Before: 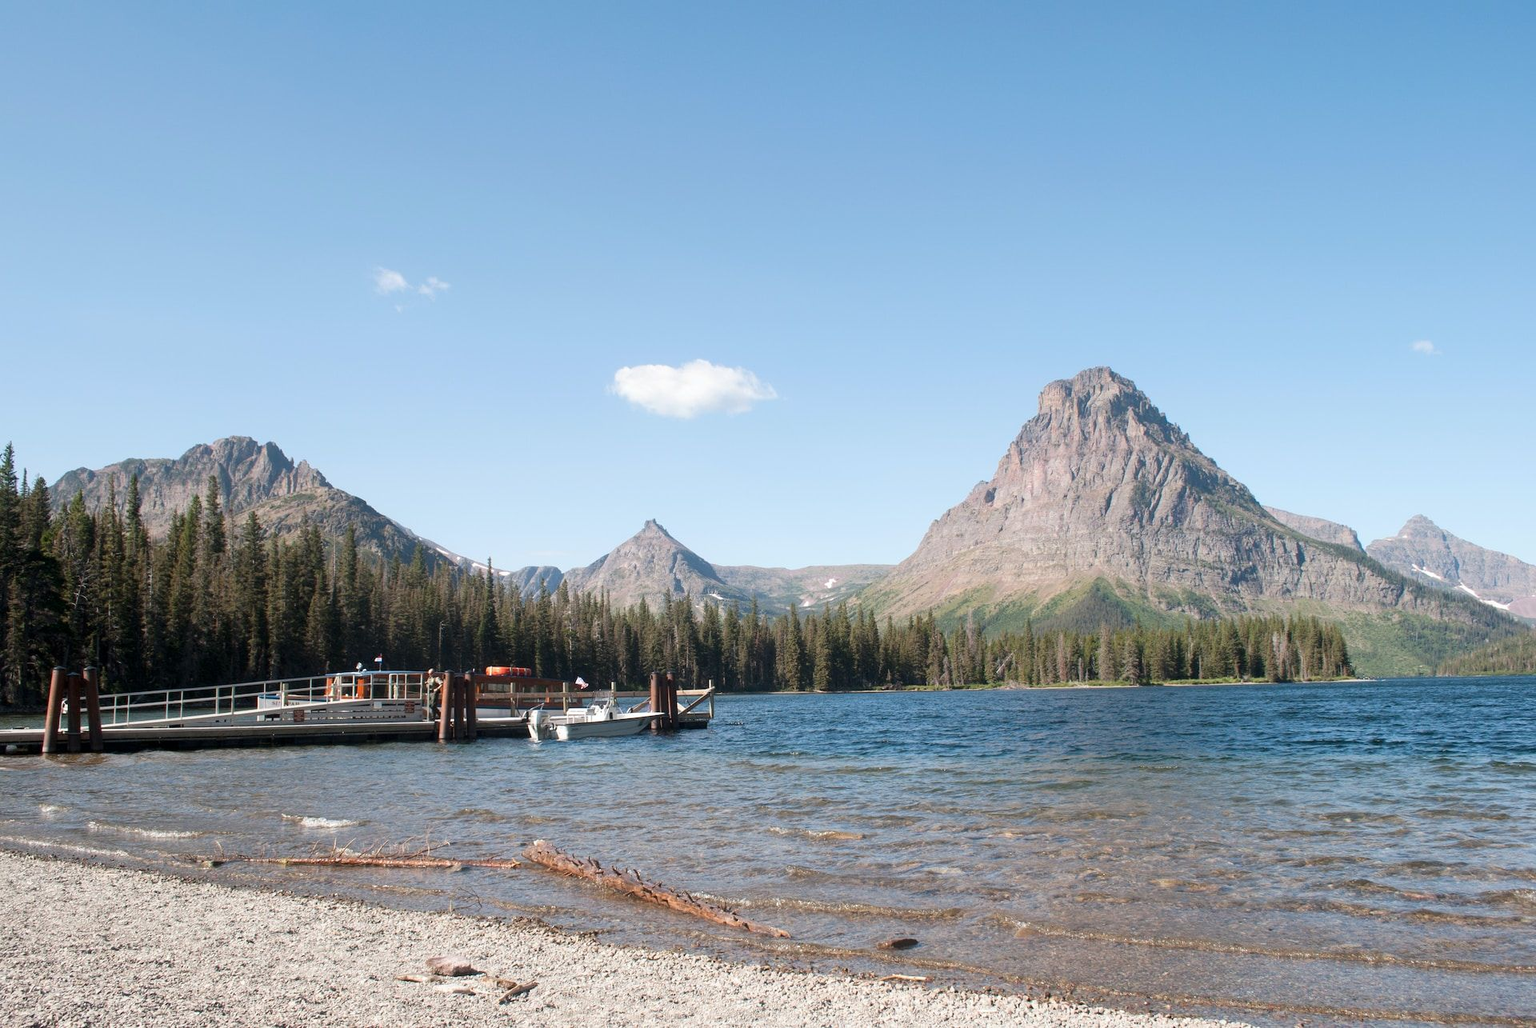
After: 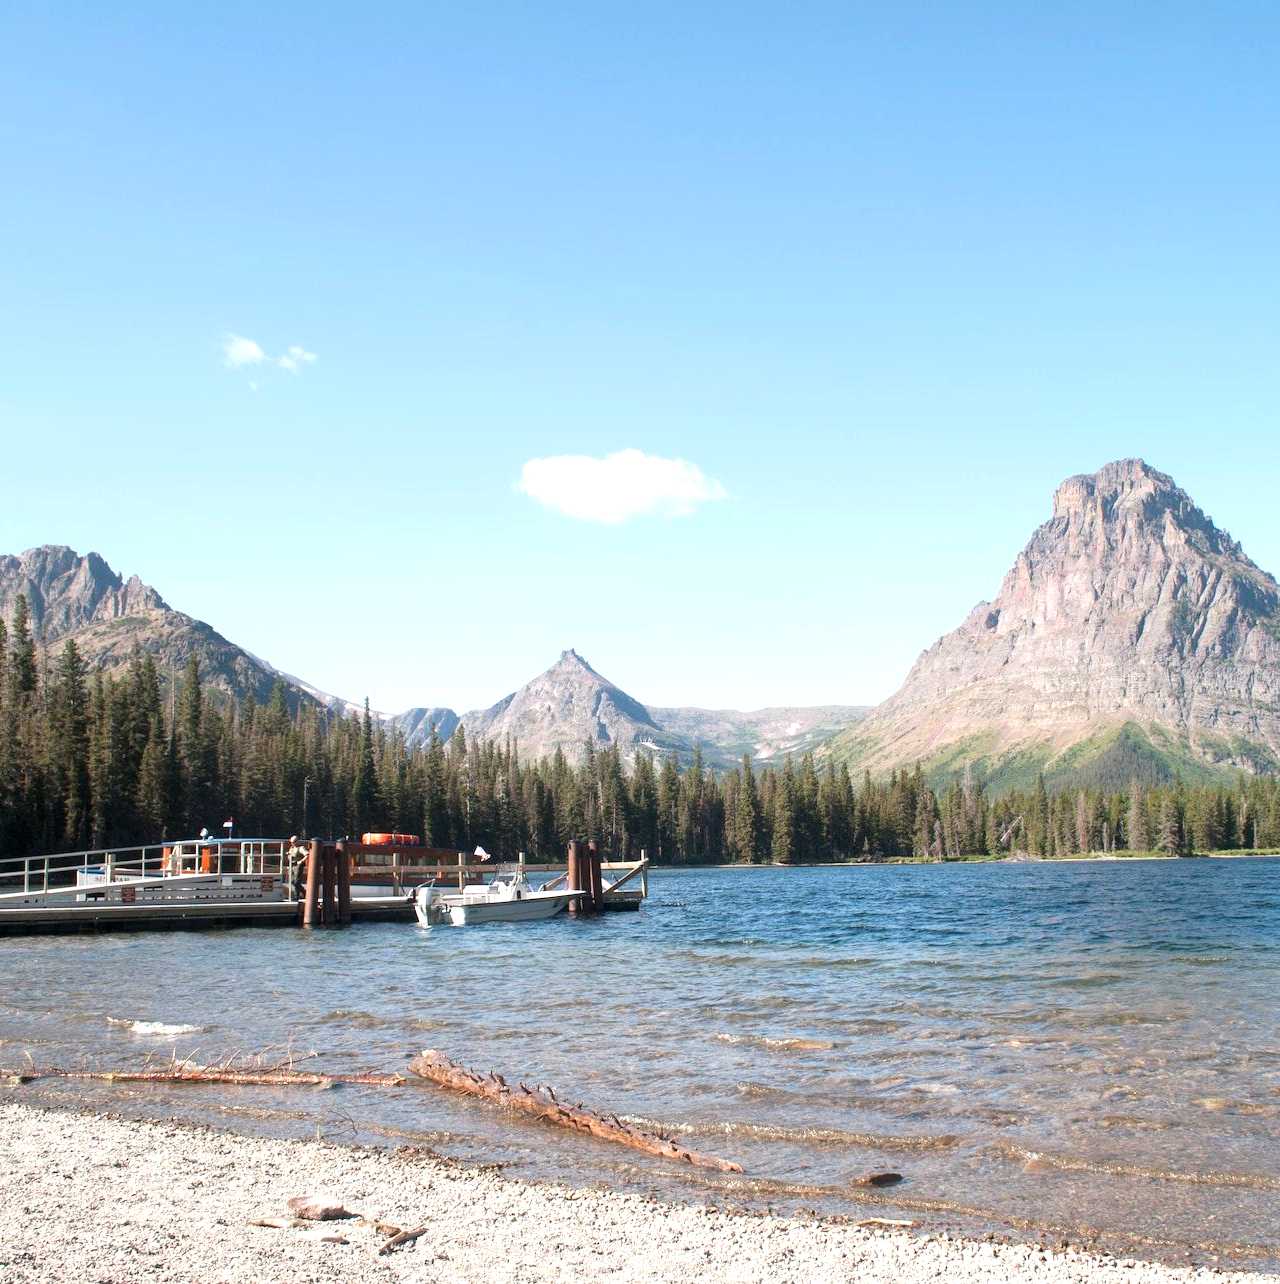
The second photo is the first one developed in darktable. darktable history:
crop and rotate: left 12.762%, right 20.545%
levels: mode automatic, white 90.65%
